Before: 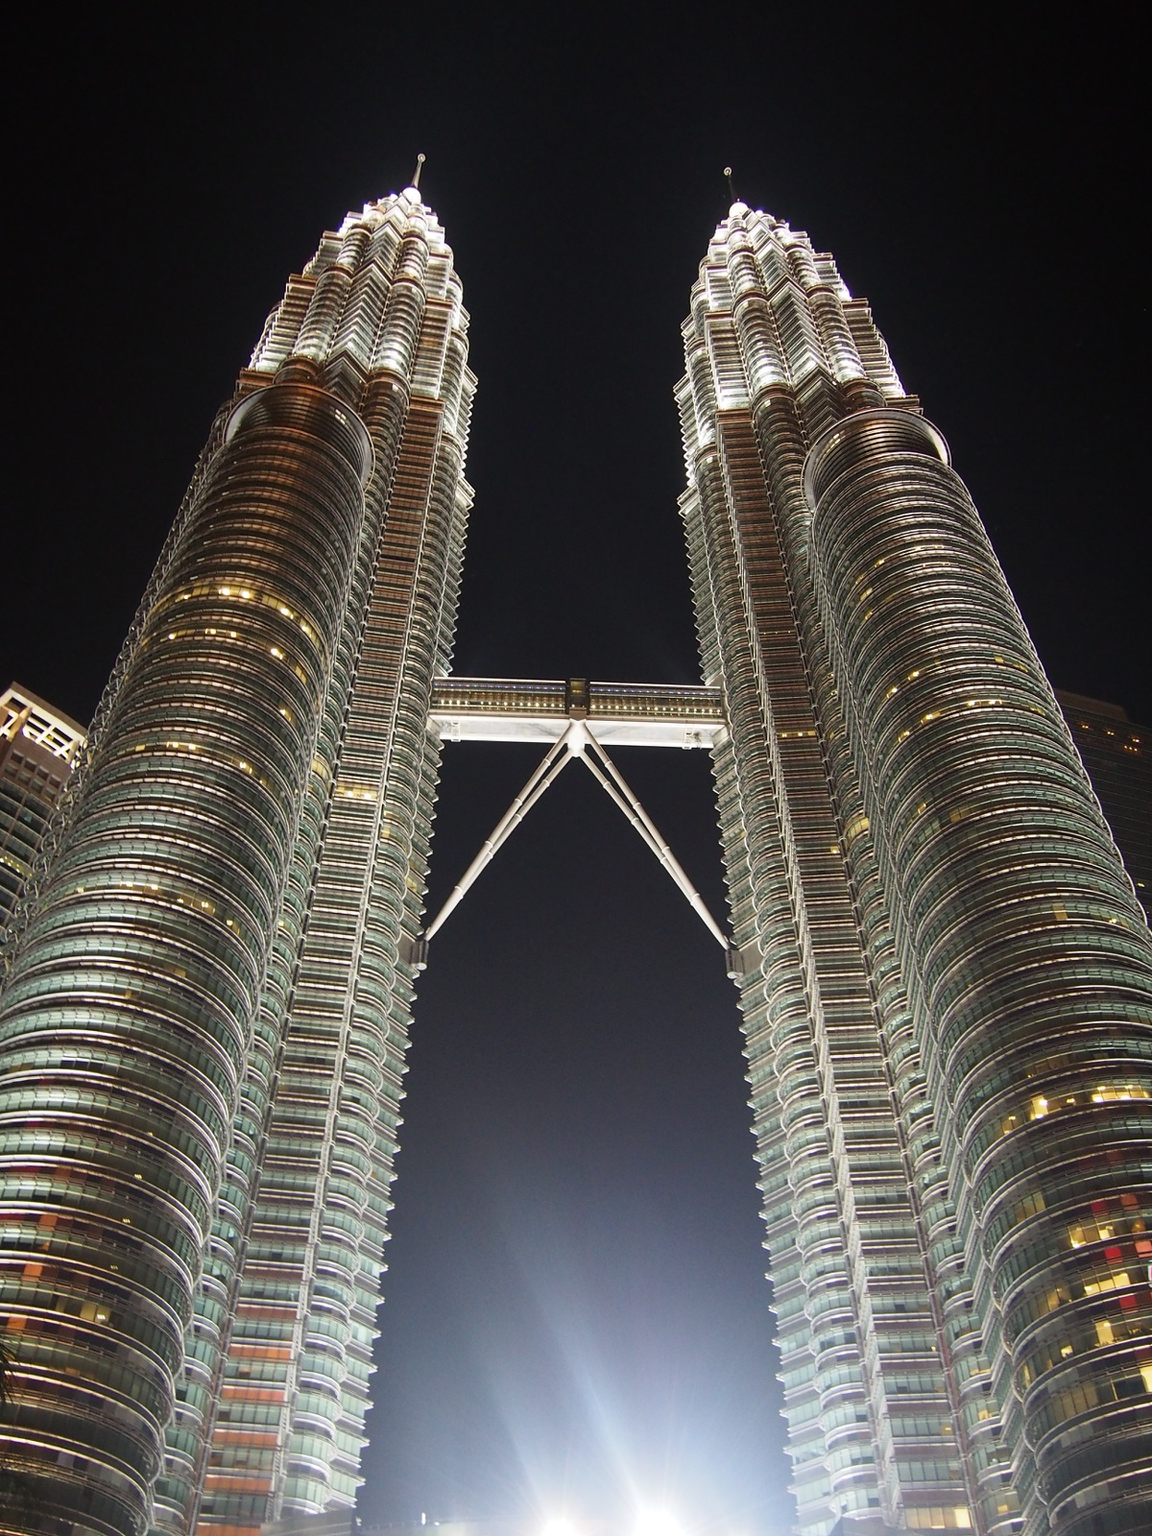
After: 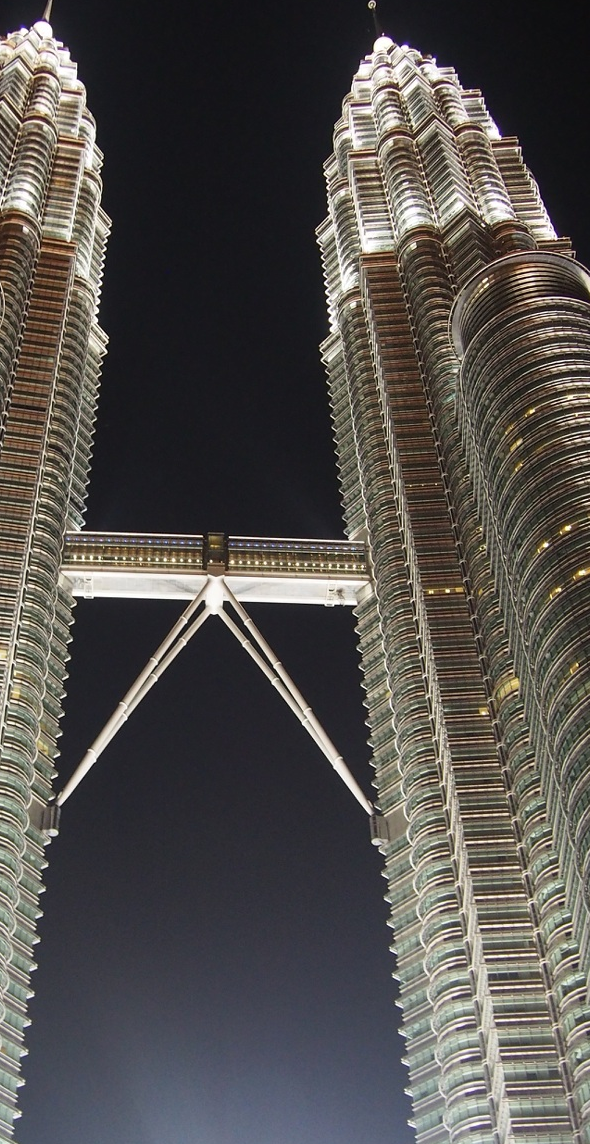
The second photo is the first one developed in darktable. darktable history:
crop: left 32.208%, top 10.927%, right 18.609%, bottom 17.538%
